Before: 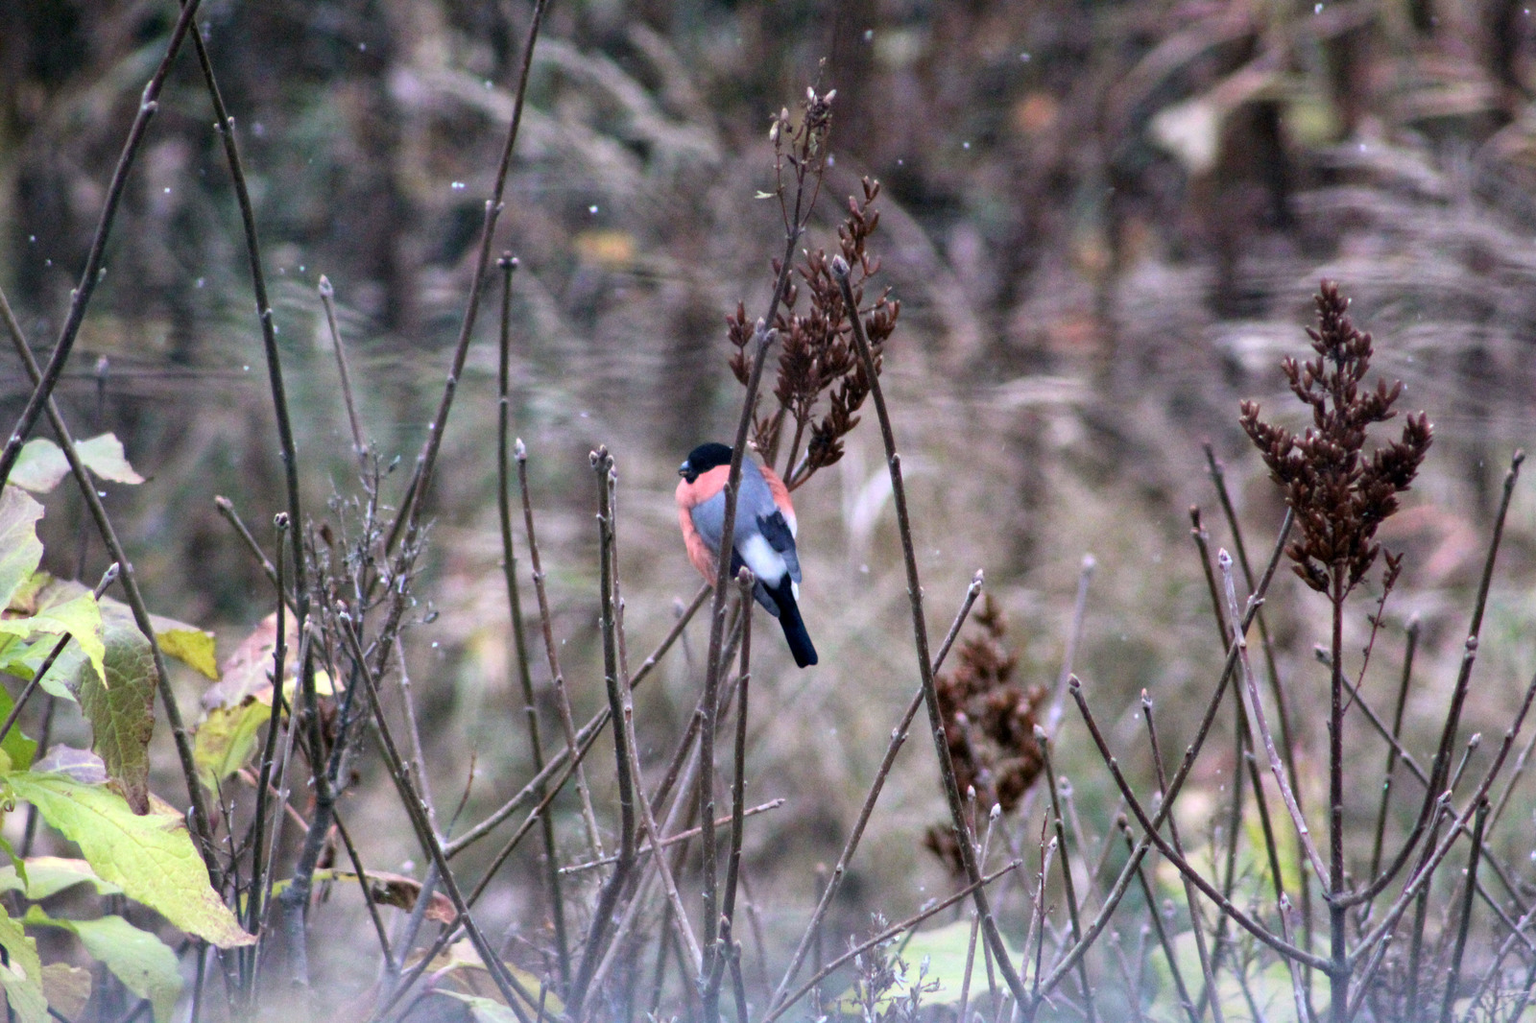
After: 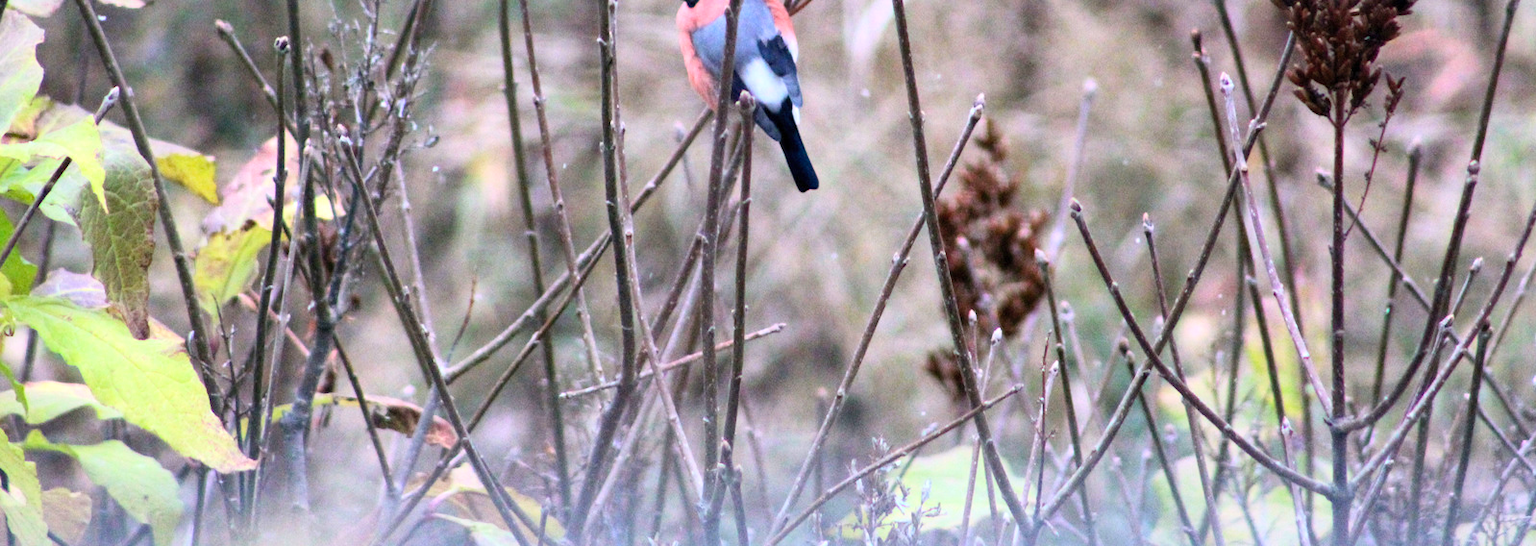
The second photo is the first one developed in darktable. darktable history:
contrast brightness saturation: contrast 0.197, brightness 0.169, saturation 0.227
crop and rotate: top 46.529%, right 0.1%
